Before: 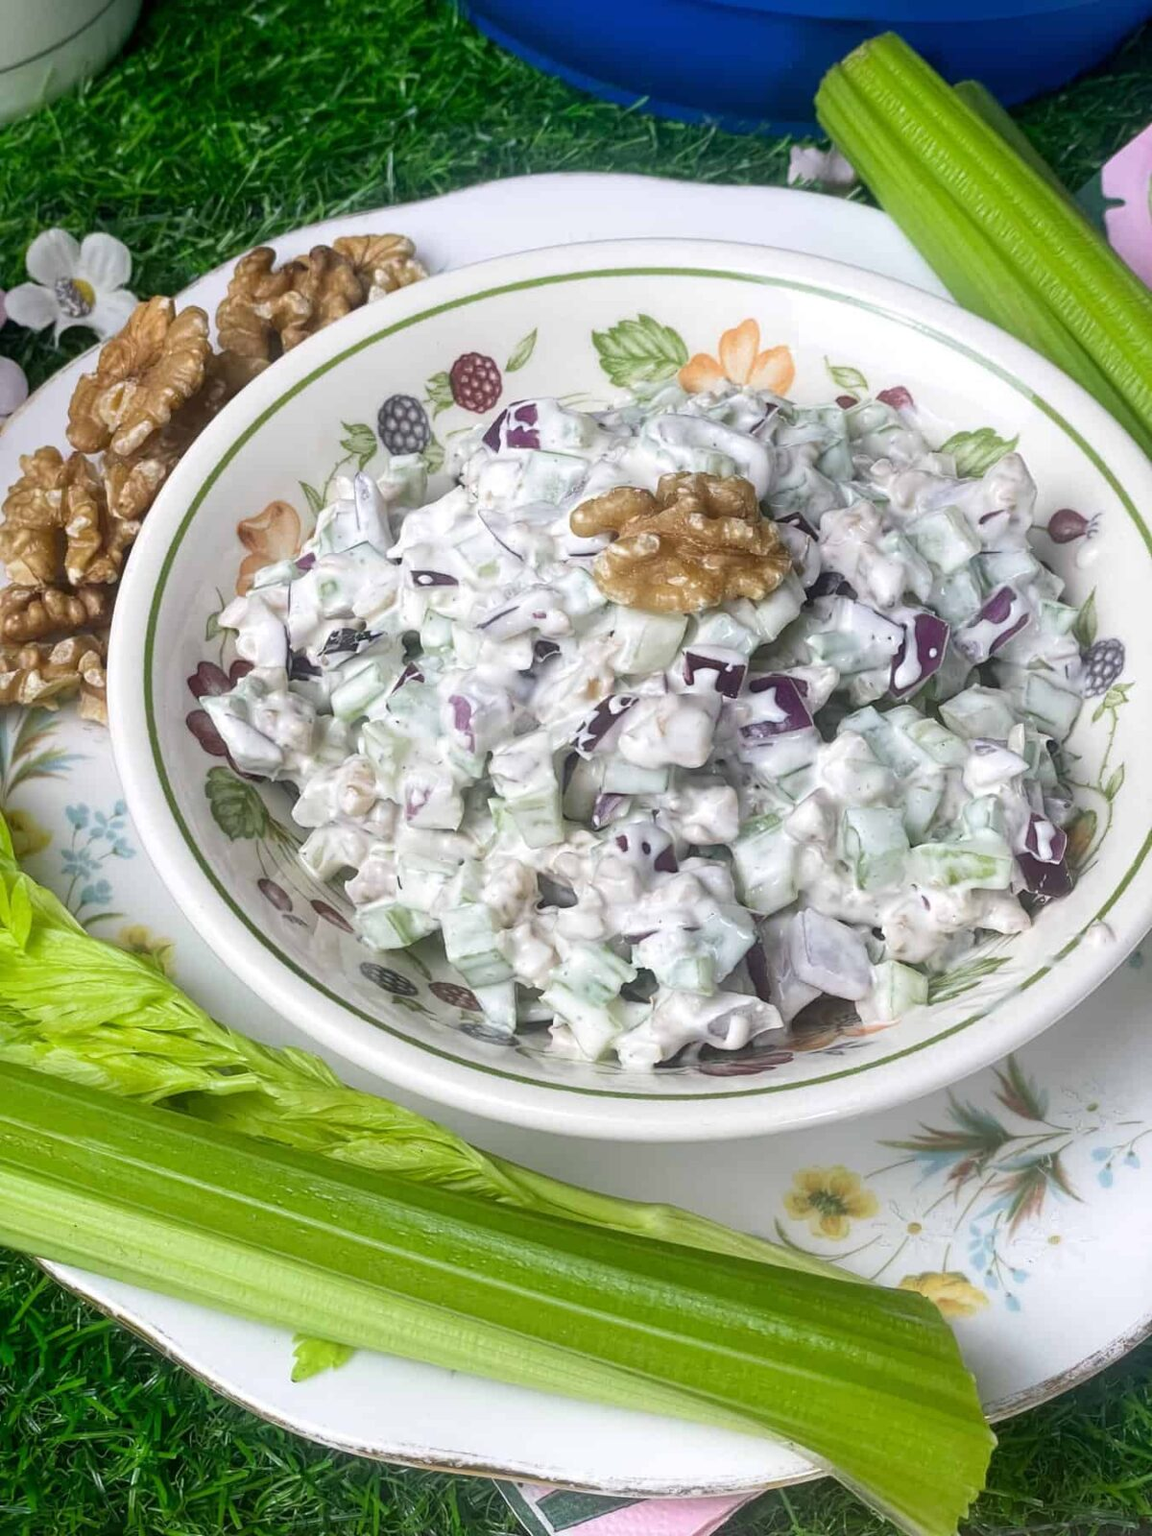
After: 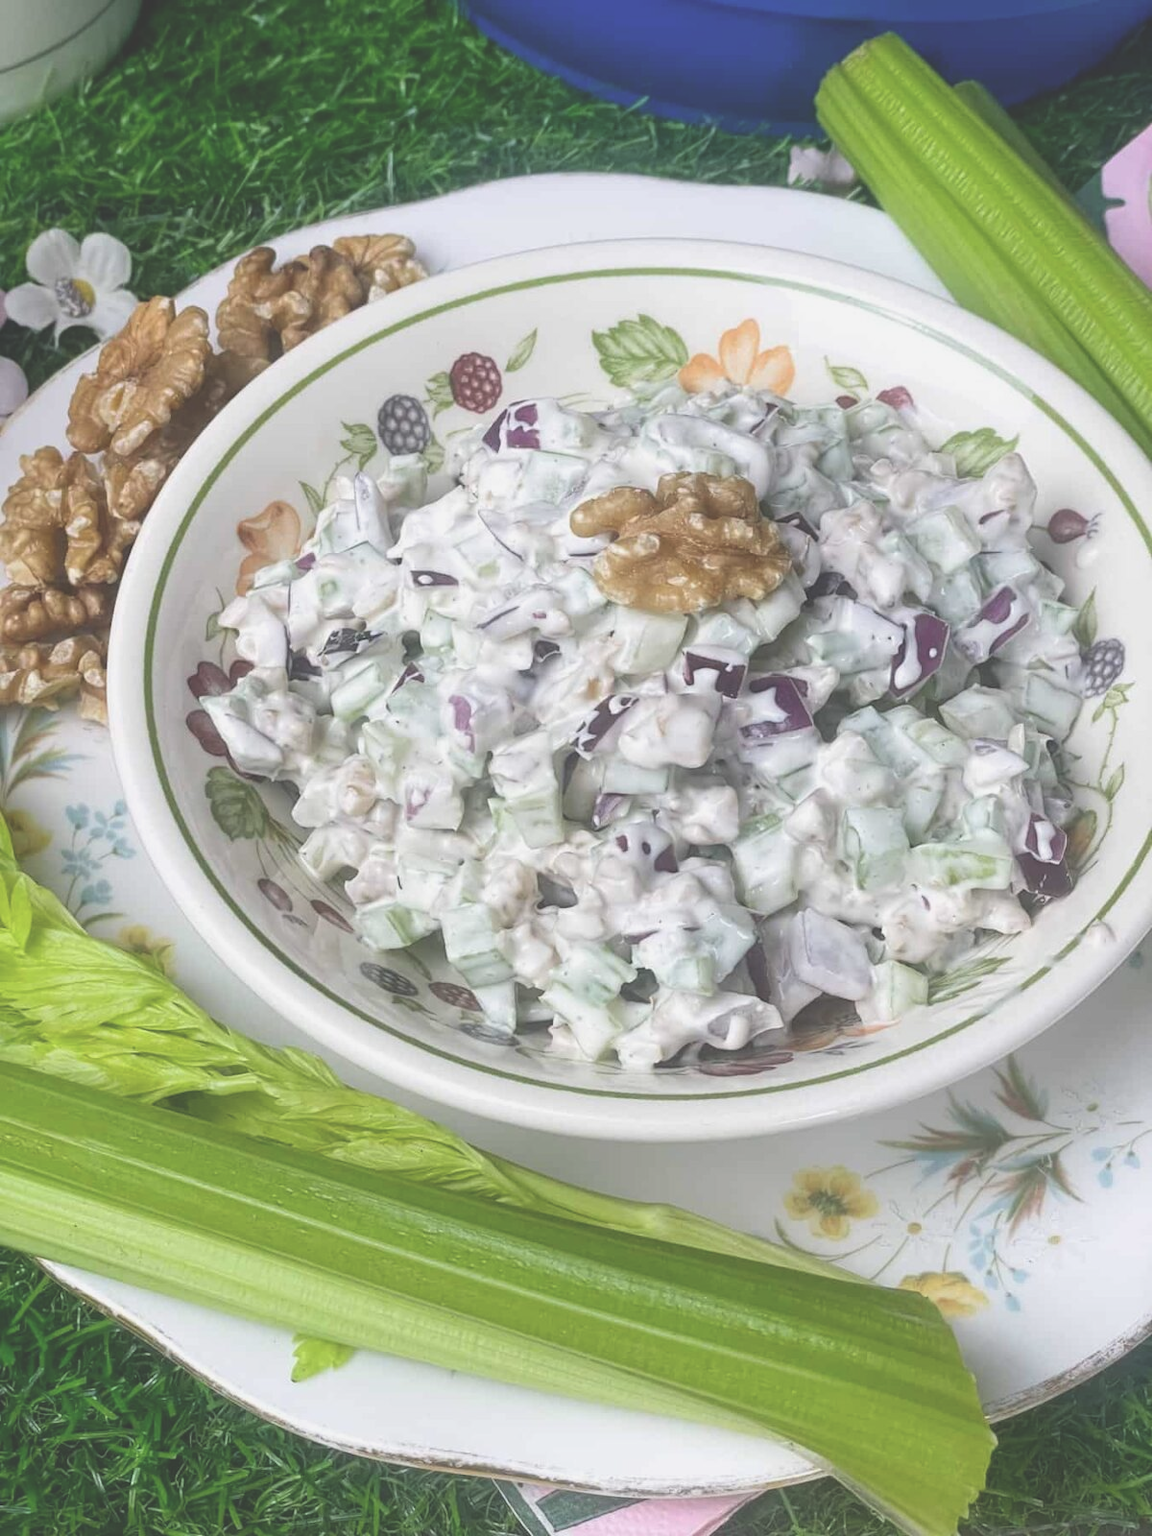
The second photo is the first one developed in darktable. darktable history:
exposure: black level correction -0.014, exposure -0.186 EV, compensate highlight preservation false
tone curve: curves: ch0 [(0, 0.137) (1, 1)], preserve colors none
